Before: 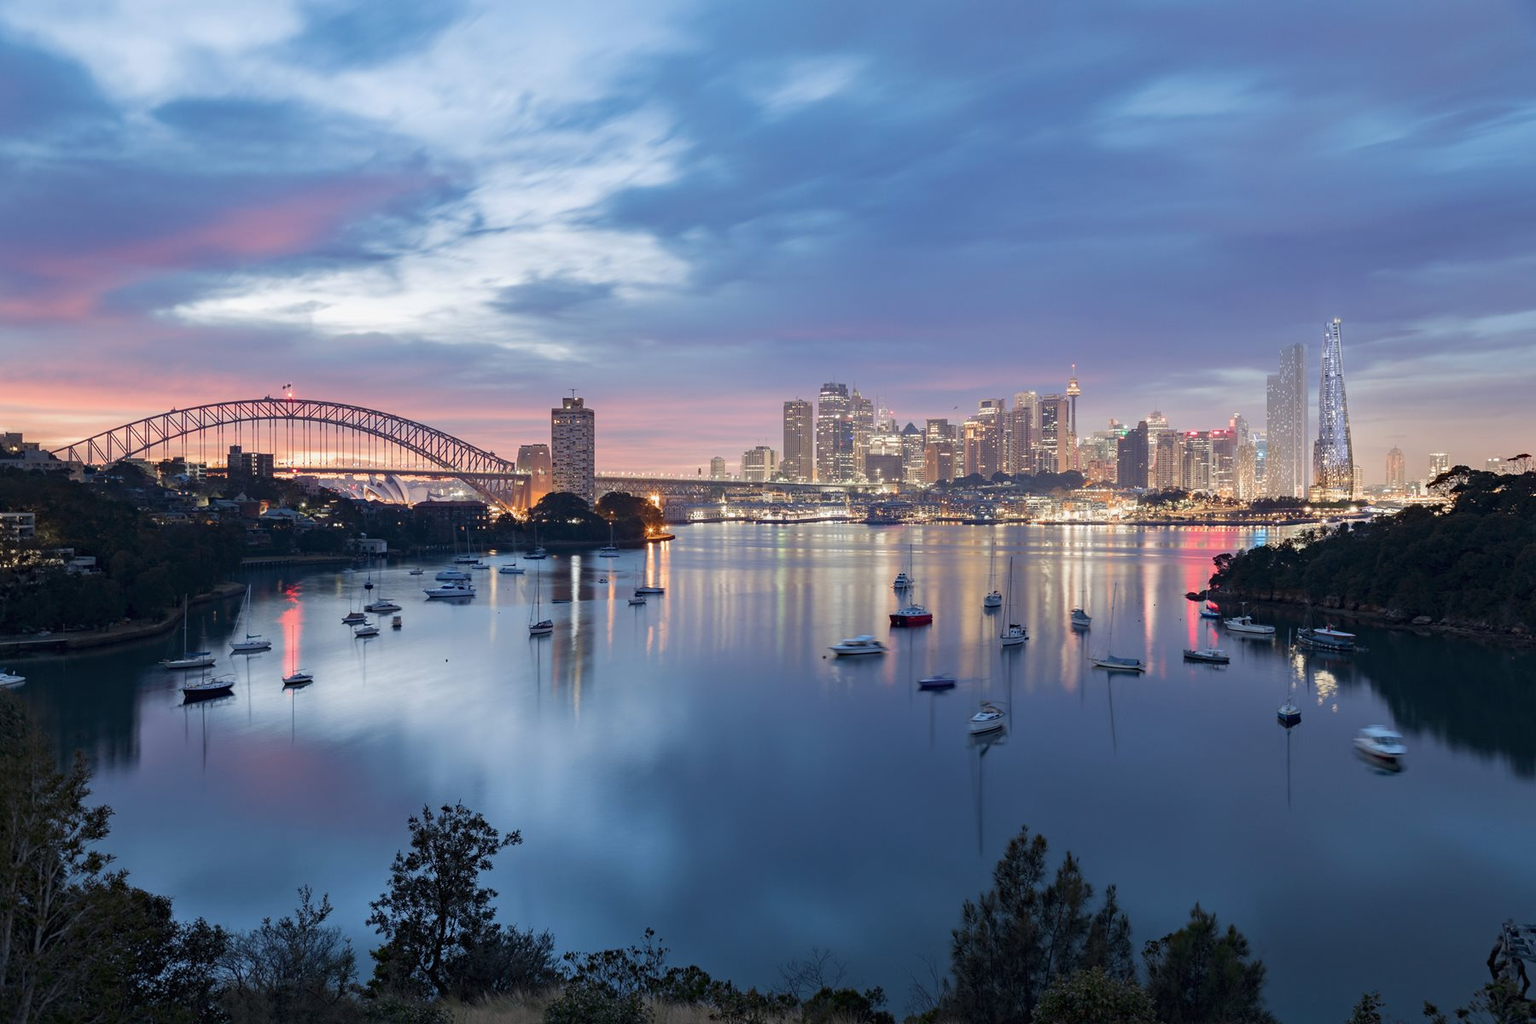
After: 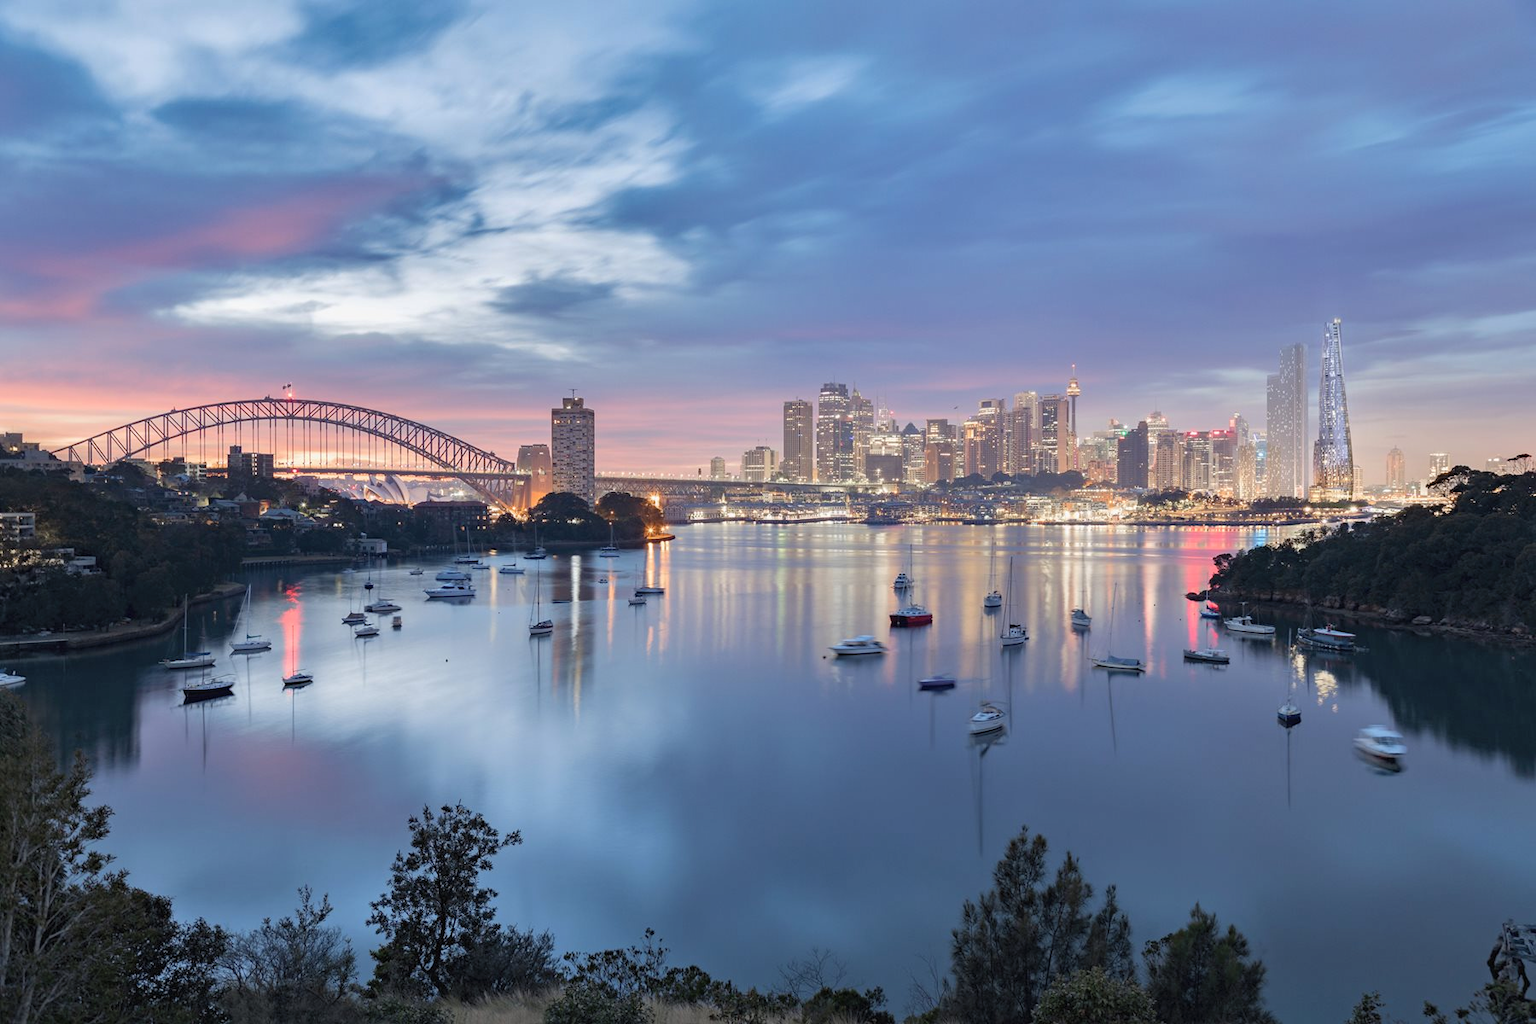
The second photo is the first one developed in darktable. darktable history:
contrast brightness saturation: brightness 0.116
shadows and highlights: radius 108.03, shadows 24.03, highlights -58.39, low approximation 0.01, soften with gaussian
